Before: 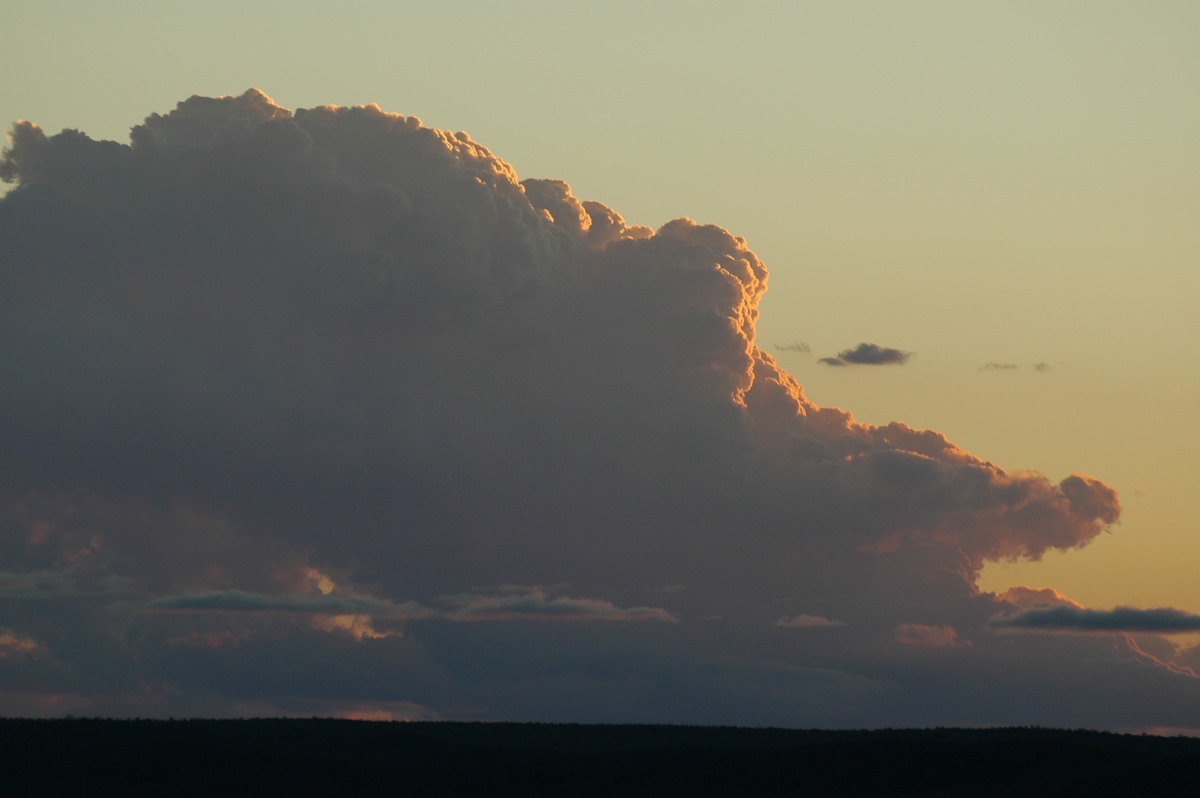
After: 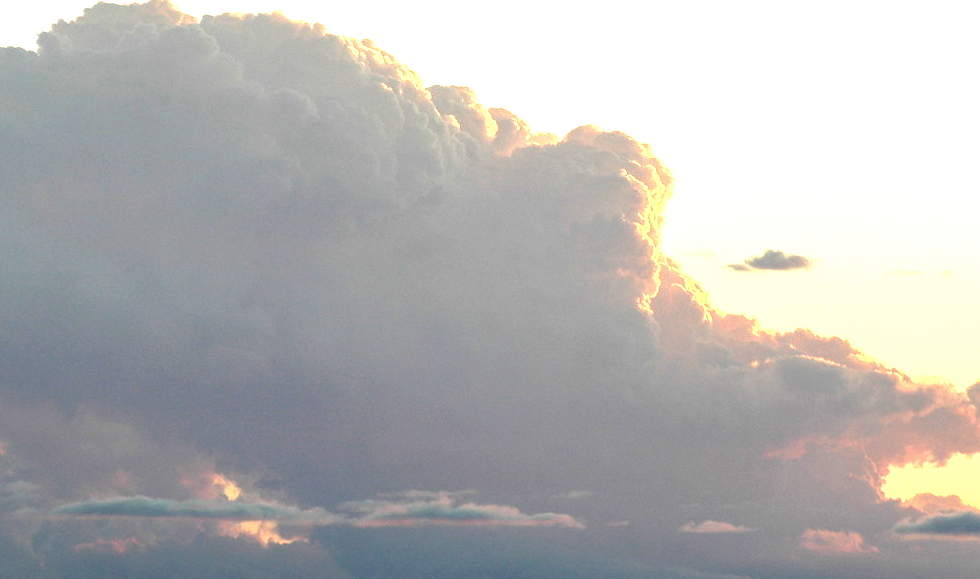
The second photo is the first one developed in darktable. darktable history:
crop: left 7.857%, top 11.9%, right 10.434%, bottom 15.482%
tone equalizer: edges refinement/feathering 500, mask exposure compensation -1.57 EV, preserve details no
local contrast: on, module defaults
exposure: exposure 2.017 EV, compensate highlight preservation false
